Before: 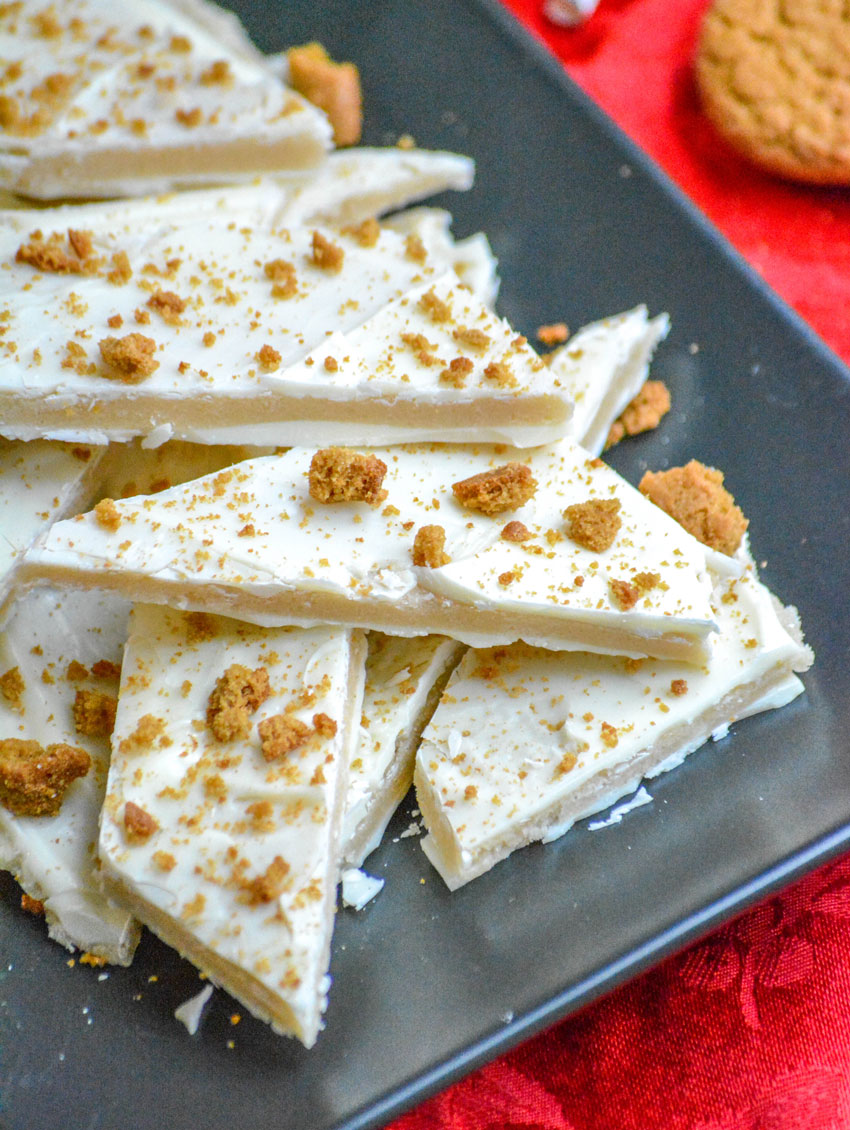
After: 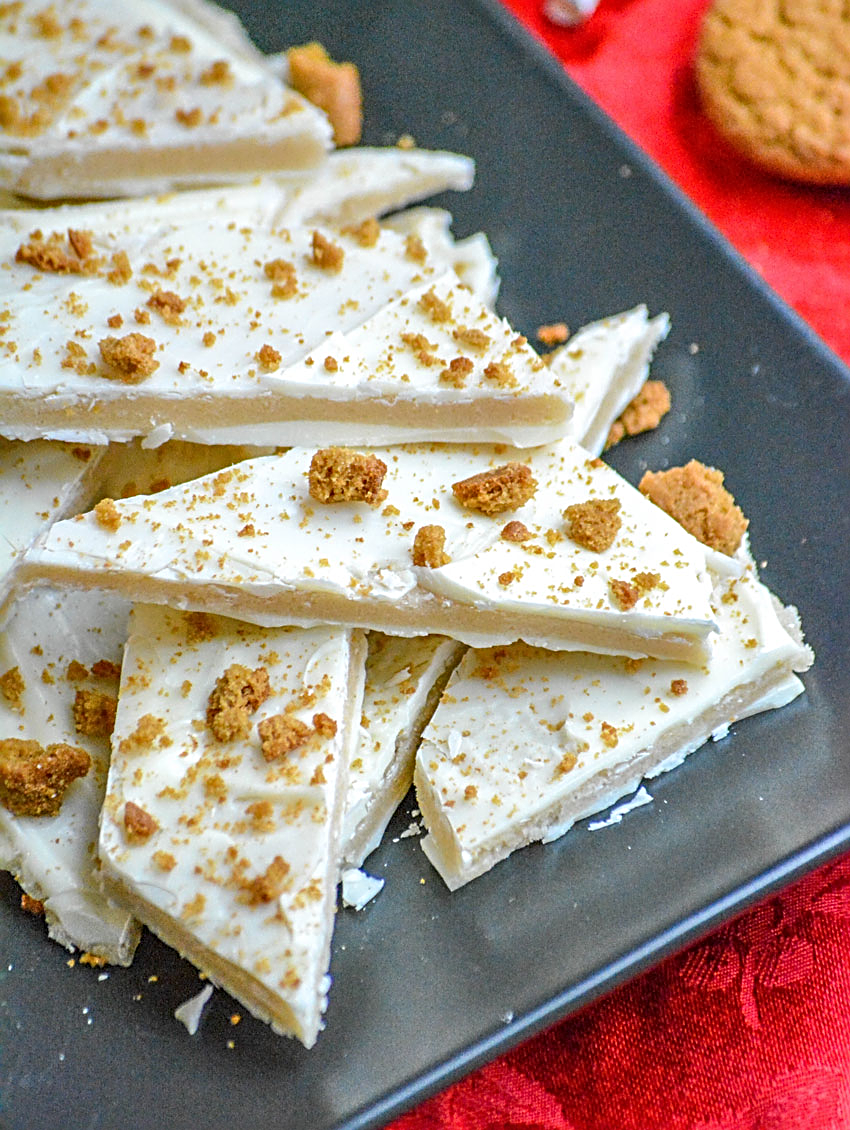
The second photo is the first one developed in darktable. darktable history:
sharpen: radius 2.68, amount 0.658
